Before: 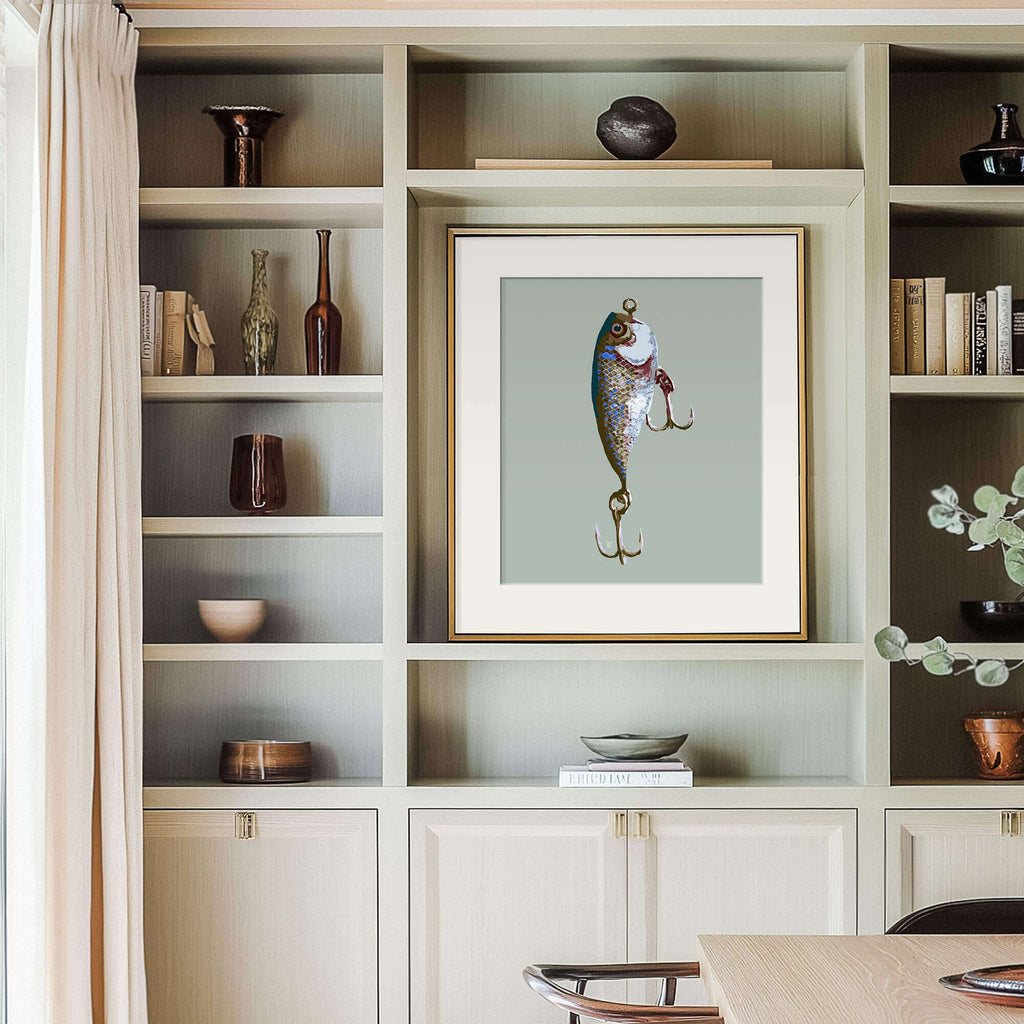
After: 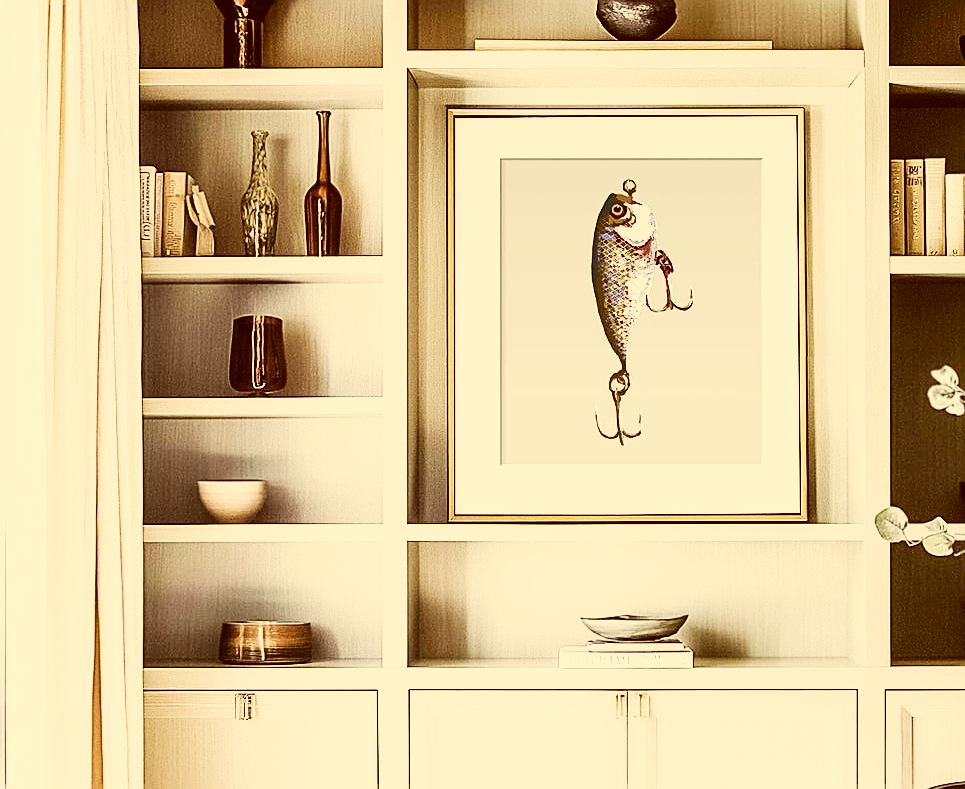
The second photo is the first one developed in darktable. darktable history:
crop and rotate: angle 0.03°, top 11.643%, right 5.651%, bottom 11.189%
base curve: curves: ch0 [(0, 0) (0.007, 0.004) (0.027, 0.03) (0.046, 0.07) (0.207, 0.54) (0.442, 0.872) (0.673, 0.972) (1, 1)], preserve colors none
sharpen: on, module defaults
contrast brightness saturation: contrast -0.05, saturation -0.41
rotate and perspective: crop left 0, crop top 0
color calibration: illuminant as shot in camera, x 0.358, y 0.373, temperature 4628.91 K
color correction: highlights a* 1.12, highlights b* 24.26, shadows a* 15.58, shadows b* 24.26
